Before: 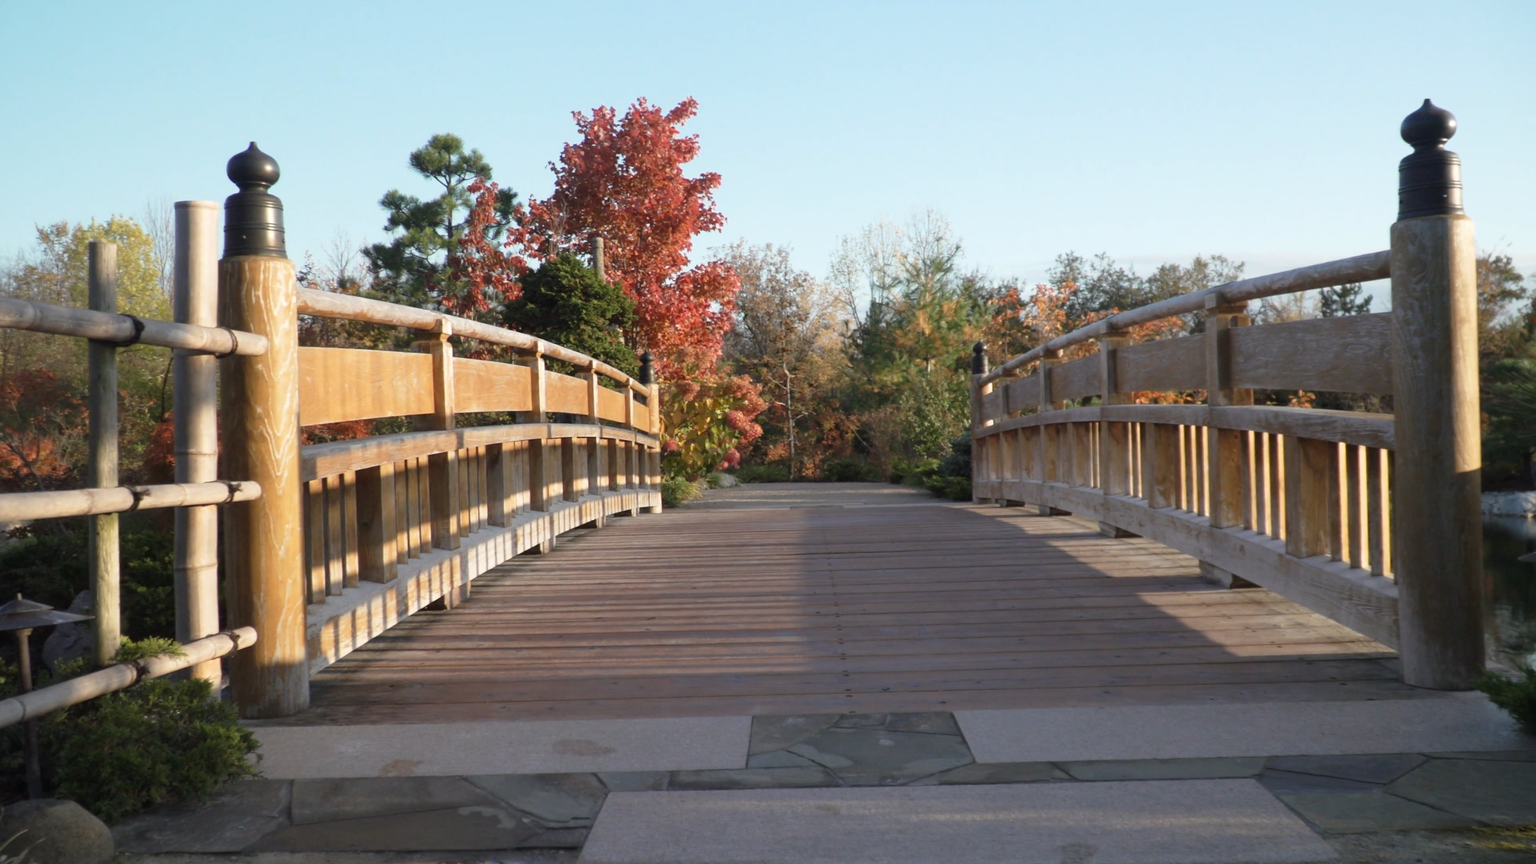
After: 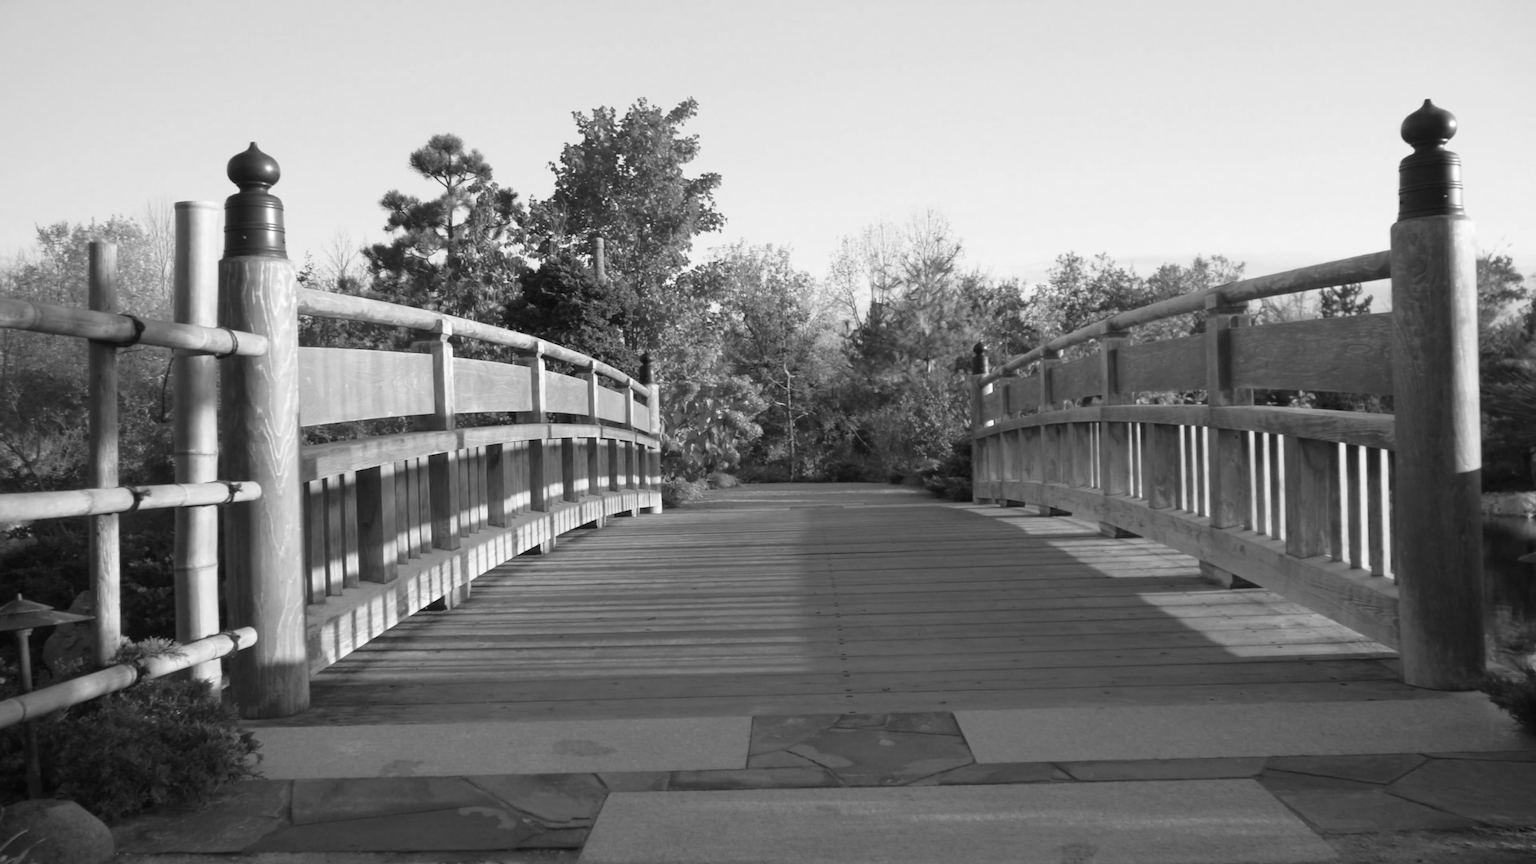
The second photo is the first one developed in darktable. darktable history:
color contrast: green-magenta contrast 0, blue-yellow contrast 0
white balance: red 1.045, blue 0.932
